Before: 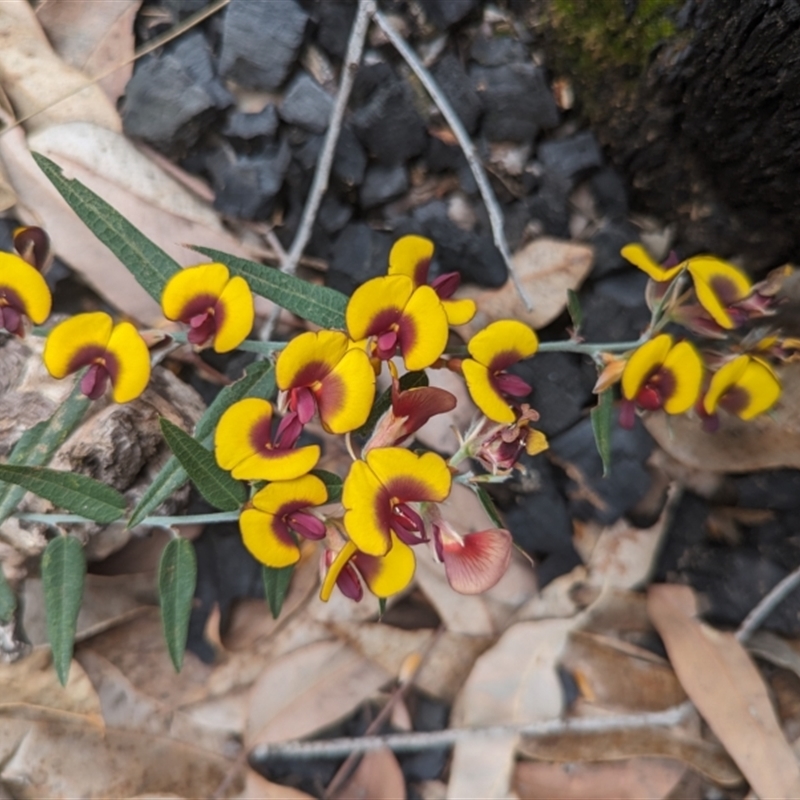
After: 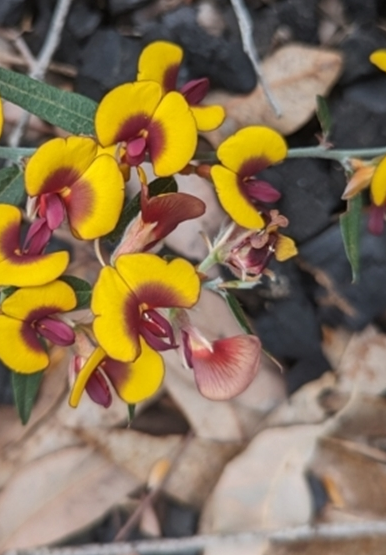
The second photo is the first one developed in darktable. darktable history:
crop: left 31.406%, top 24.327%, right 20.29%, bottom 6.239%
